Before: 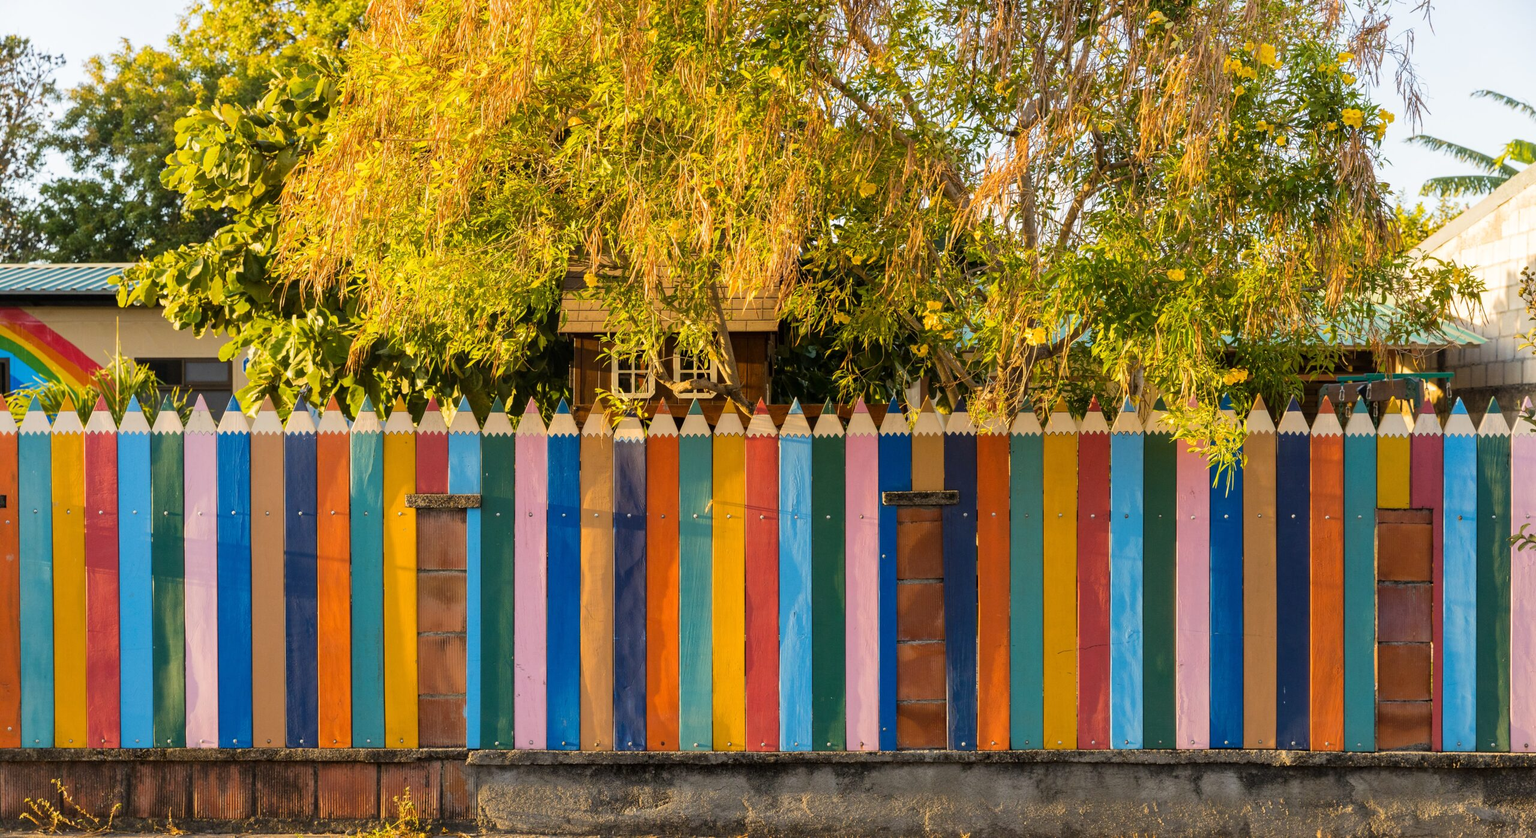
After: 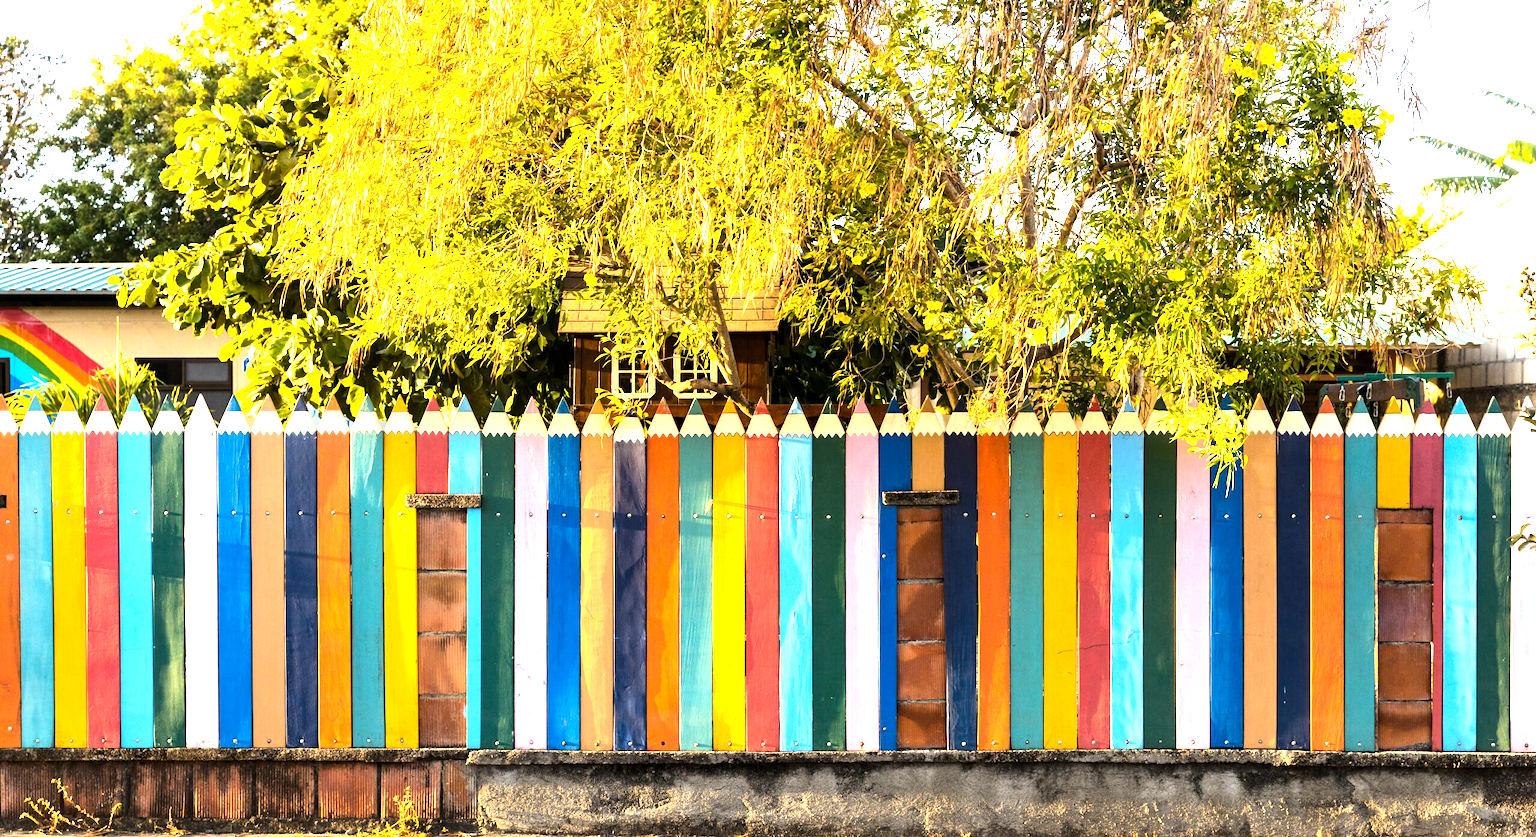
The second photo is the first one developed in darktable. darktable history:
exposure: black level correction 0.001, exposure 0.675 EV, compensate highlight preservation false
tone equalizer: -8 EV -1.08 EV, -7 EV -1.01 EV, -6 EV -0.867 EV, -5 EV -0.578 EV, -3 EV 0.578 EV, -2 EV 0.867 EV, -1 EV 1.01 EV, +0 EV 1.08 EV, edges refinement/feathering 500, mask exposure compensation -1.57 EV, preserve details no
